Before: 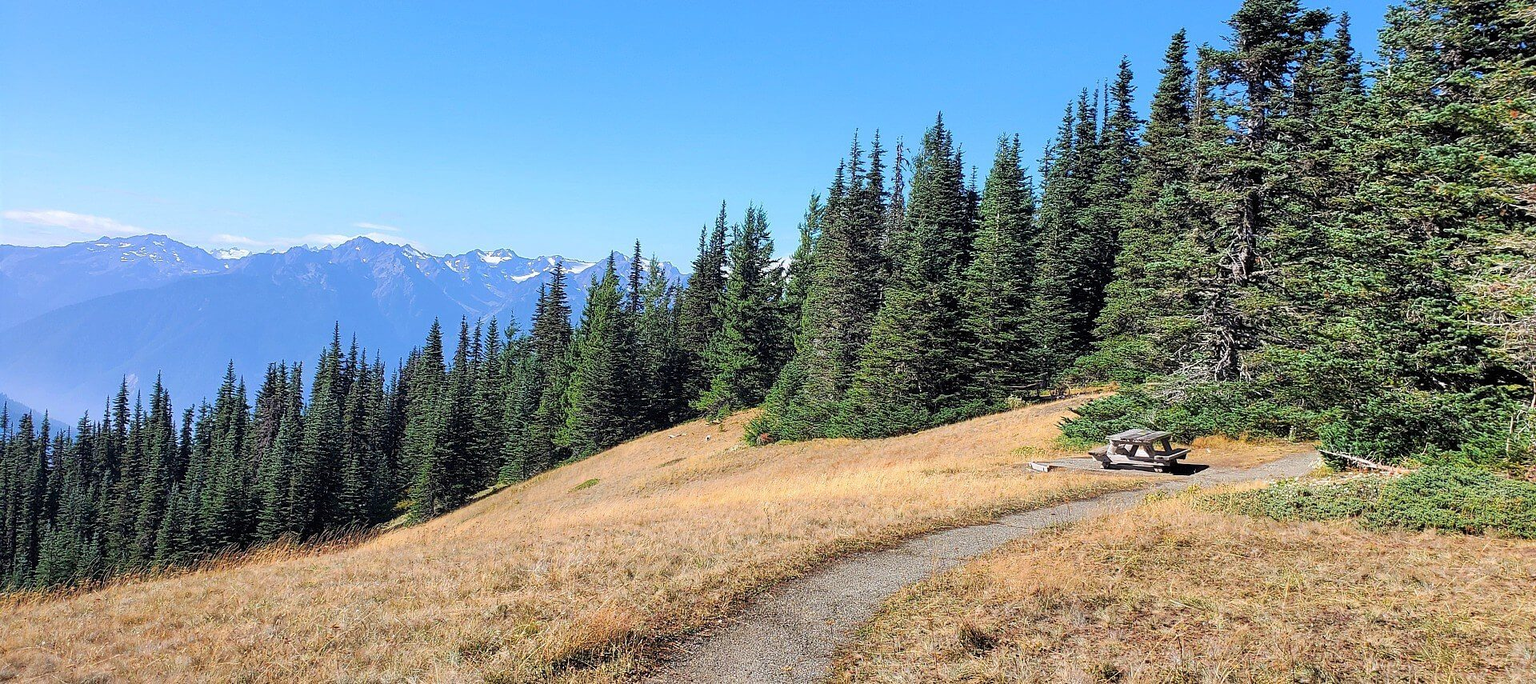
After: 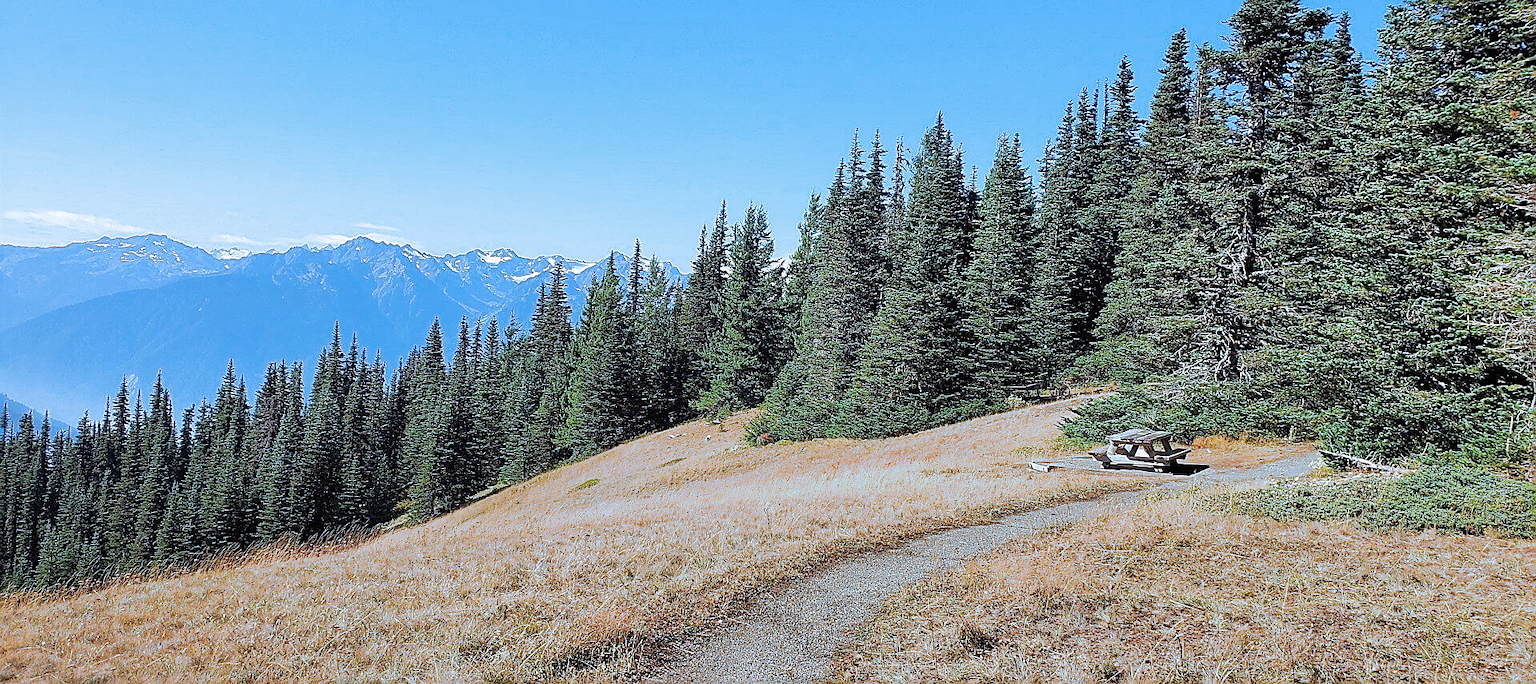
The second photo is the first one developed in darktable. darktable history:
split-toning: shadows › hue 351.18°, shadows › saturation 0.86, highlights › hue 218.82°, highlights › saturation 0.73, balance -19.167
rotate and perspective: crop left 0, crop top 0
sharpen: on, module defaults
